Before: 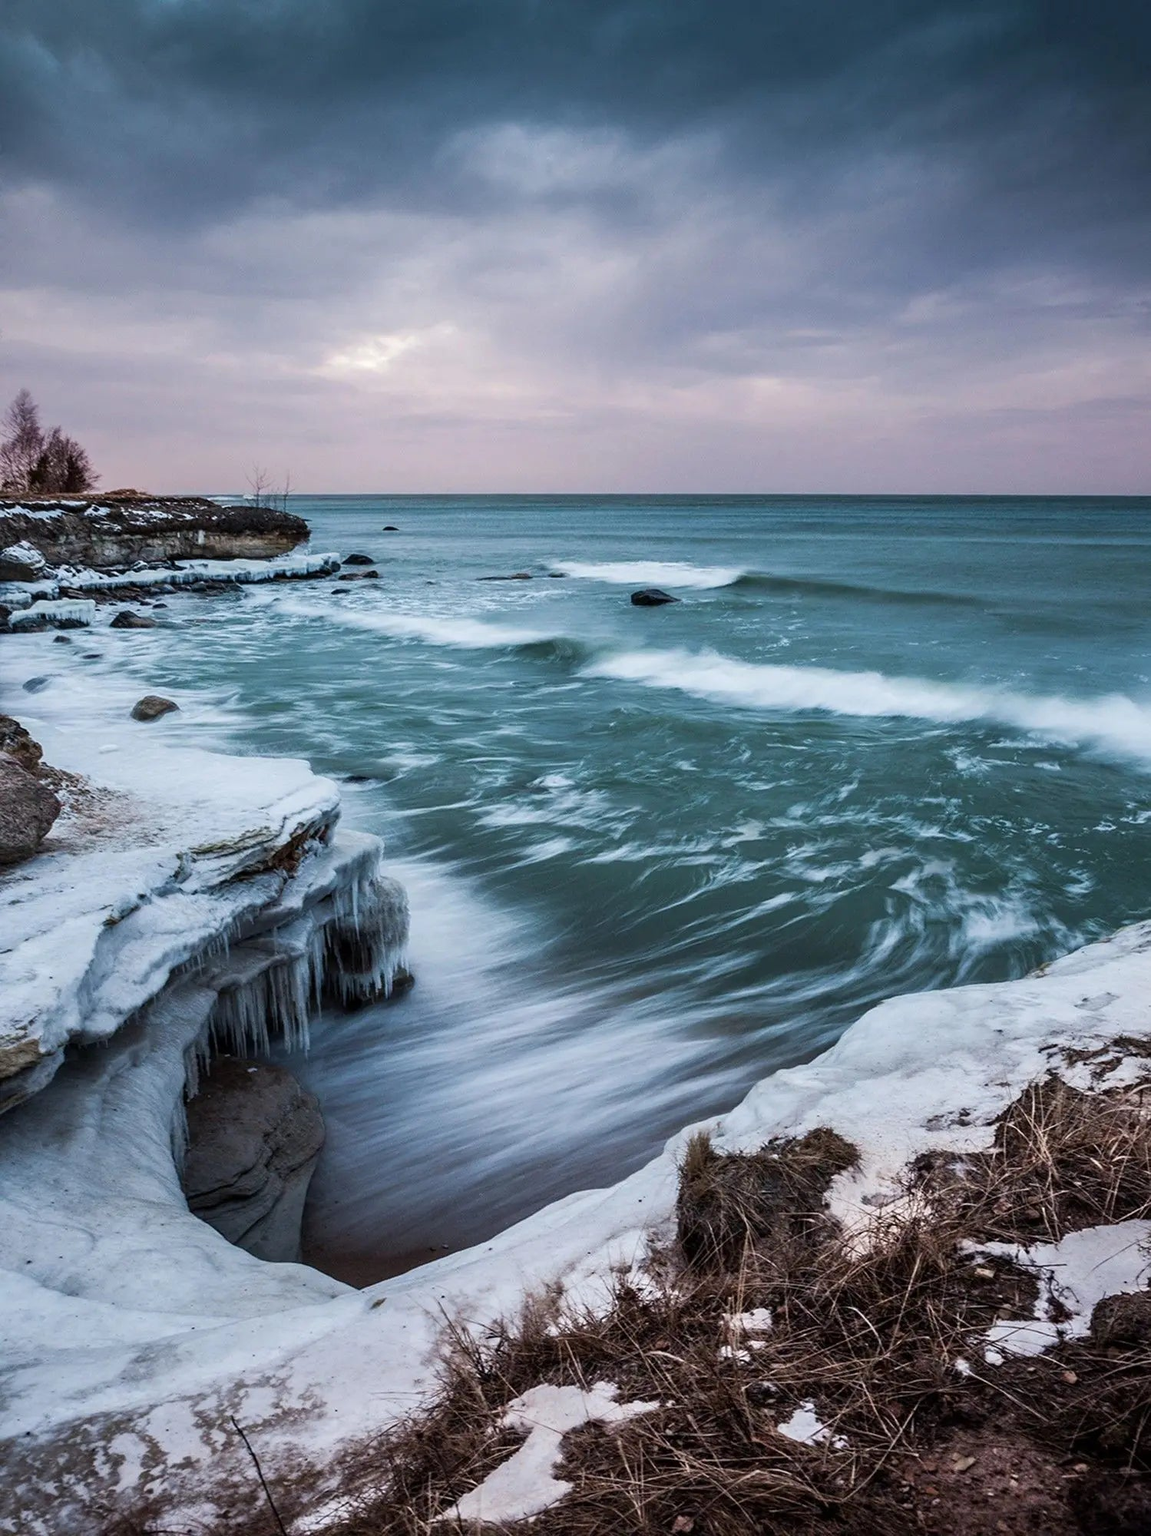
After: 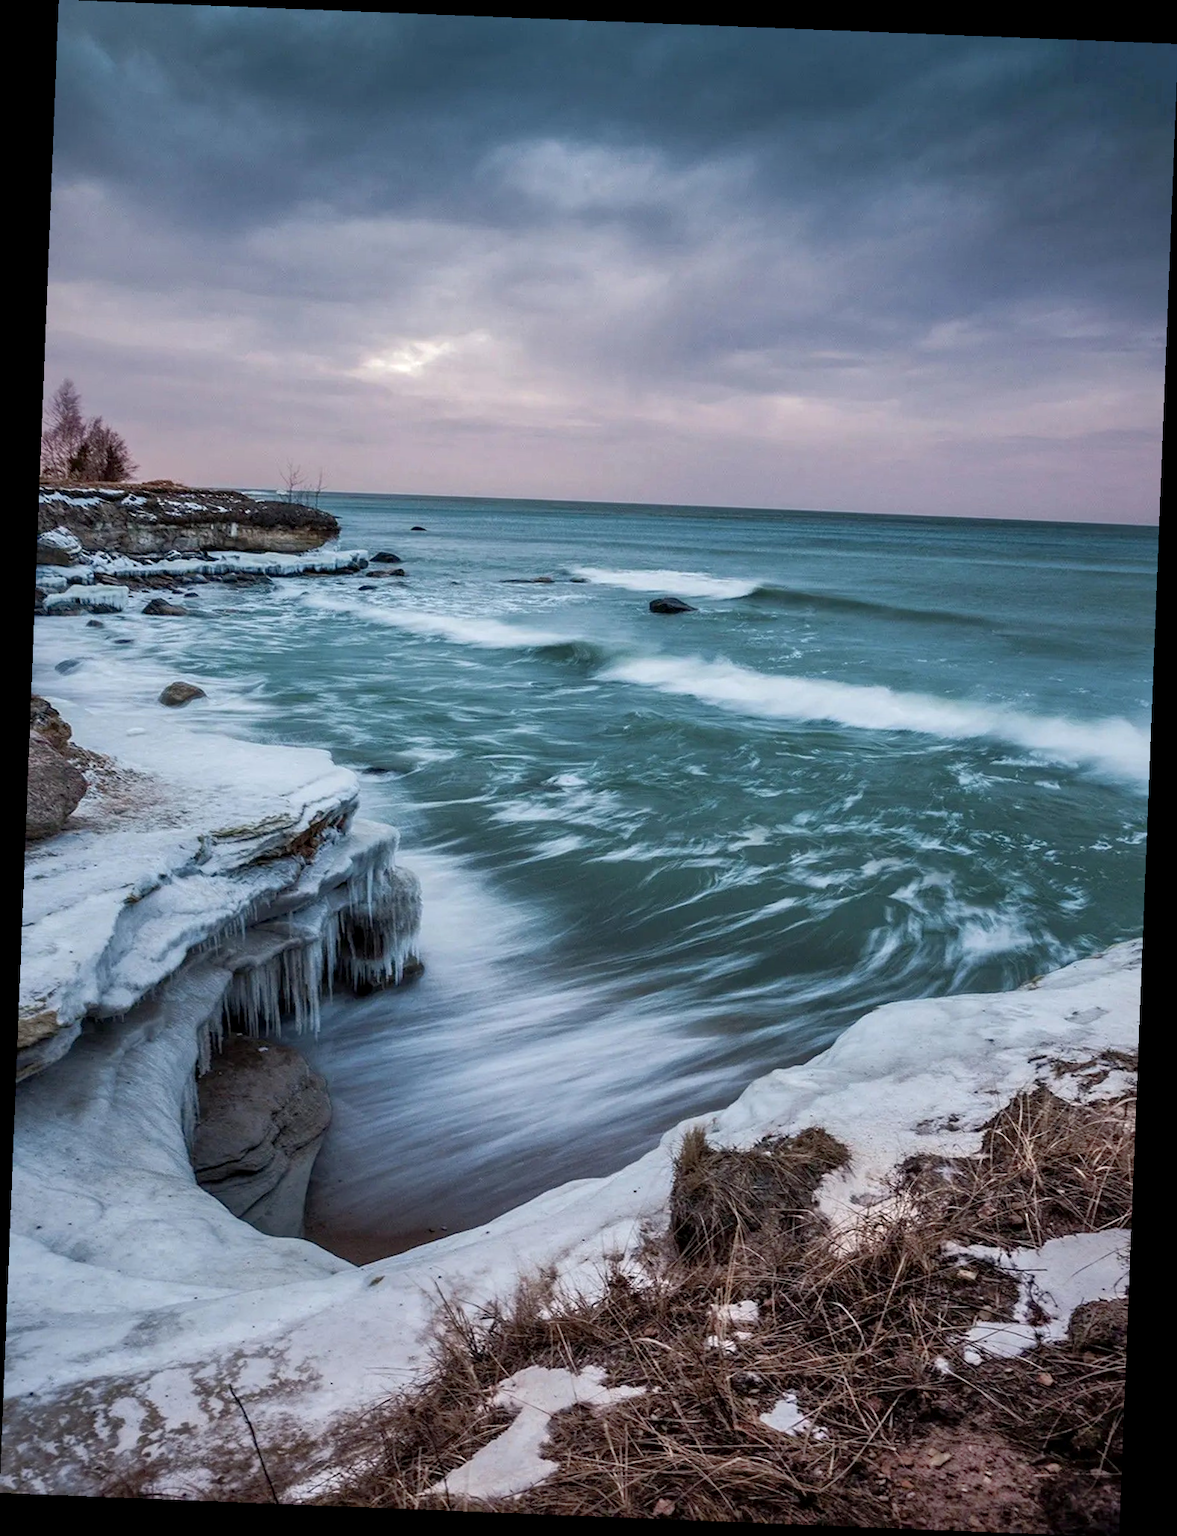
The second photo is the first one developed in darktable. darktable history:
local contrast: highlights 100%, shadows 100%, detail 120%, midtone range 0.2
rotate and perspective: rotation 2.27°, automatic cropping off
shadows and highlights: on, module defaults
